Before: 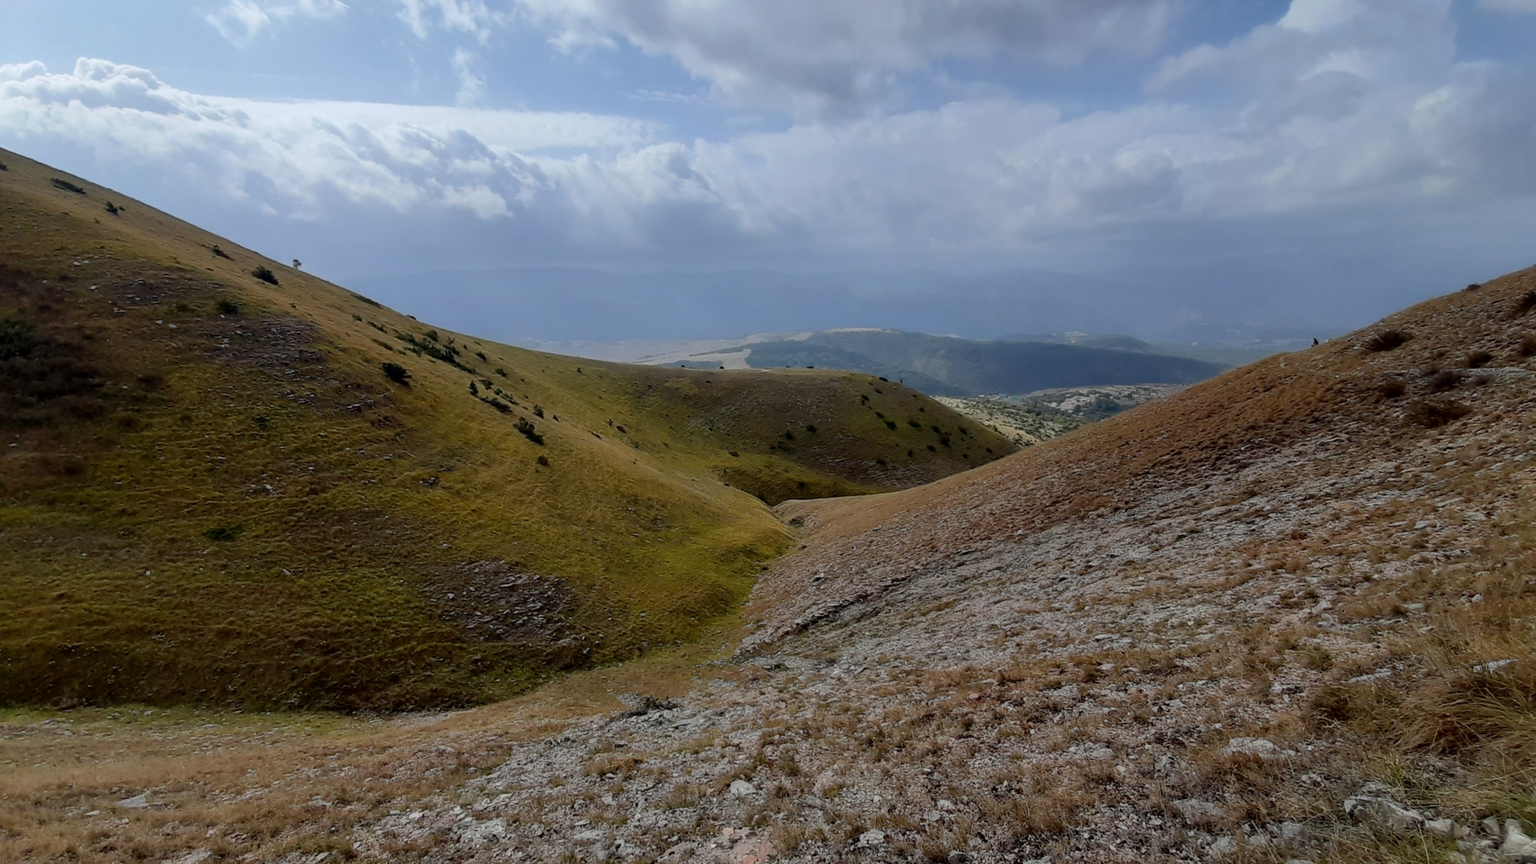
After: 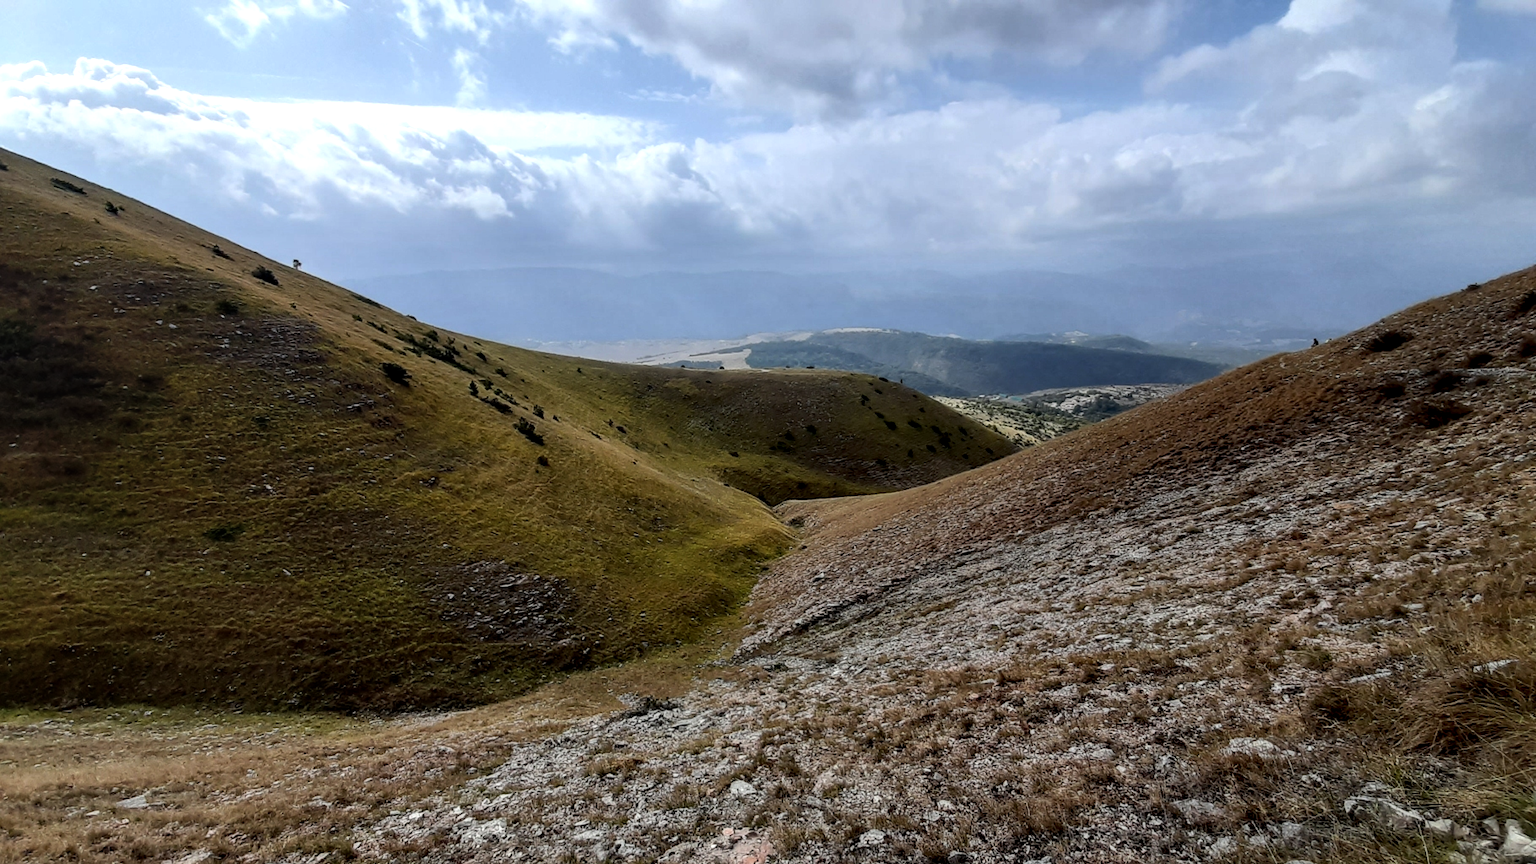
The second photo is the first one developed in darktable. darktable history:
white balance: emerald 1
tone equalizer: -8 EV -0.75 EV, -7 EV -0.7 EV, -6 EV -0.6 EV, -5 EV -0.4 EV, -3 EV 0.4 EV, -2 EV 0.6 EV, -1 EV 0.7 EV, +0 EV 0.75 EV, edges refinement/feathering 500, mask exposure compensation -1.57 EV, preserve details no
local contrast: on, module defaults
